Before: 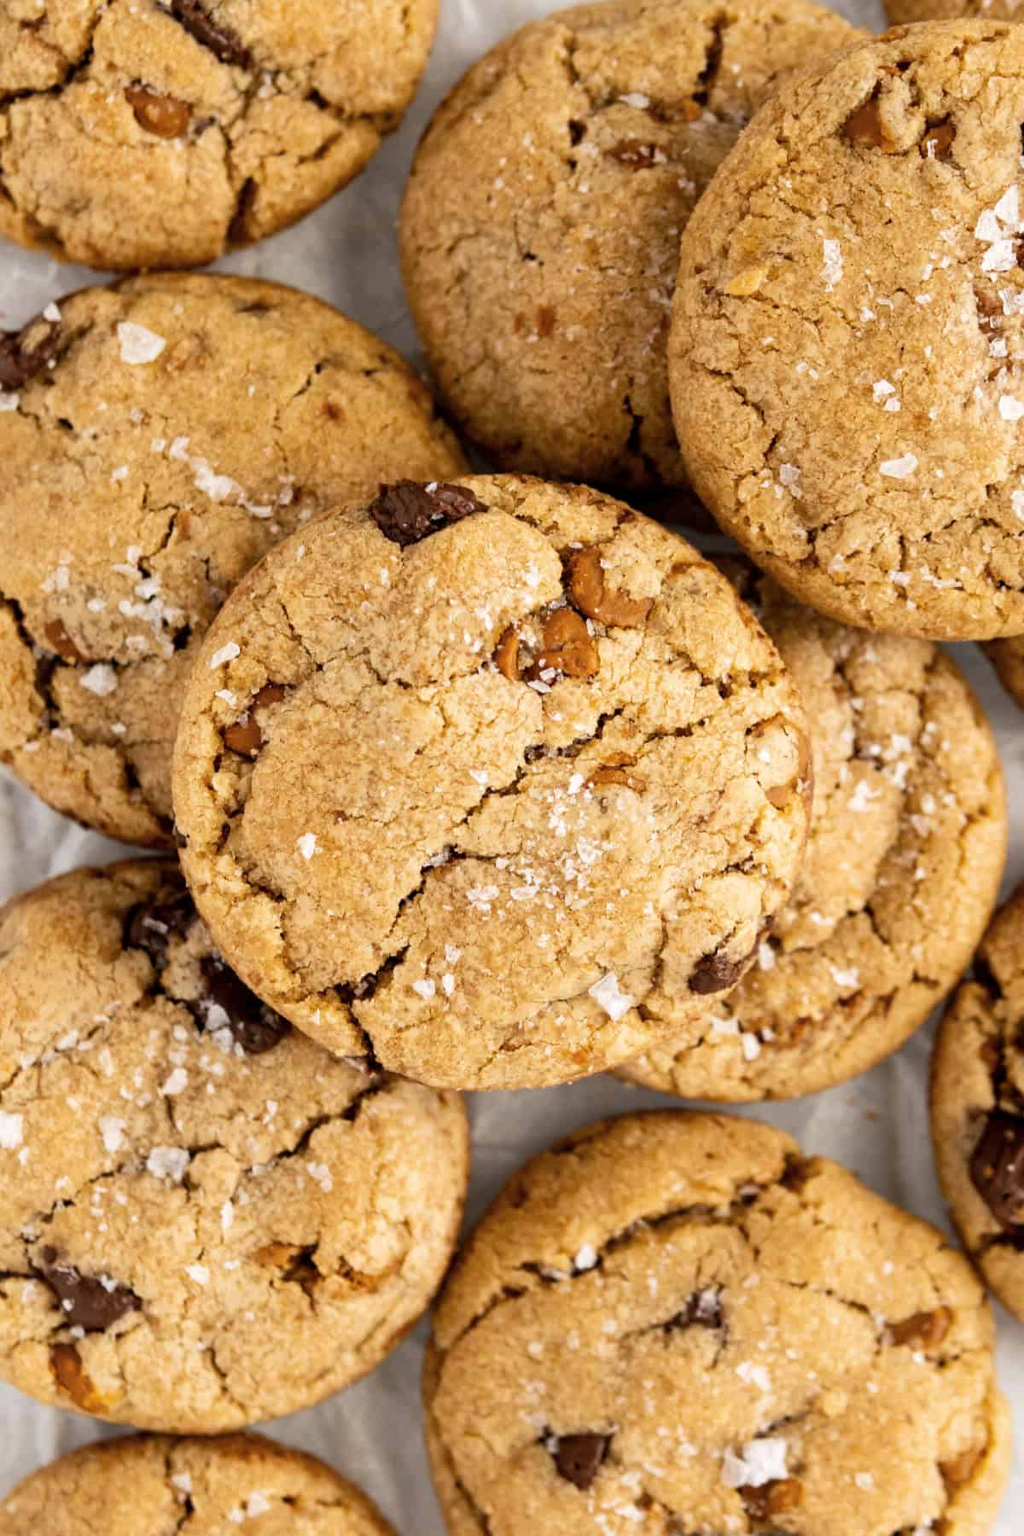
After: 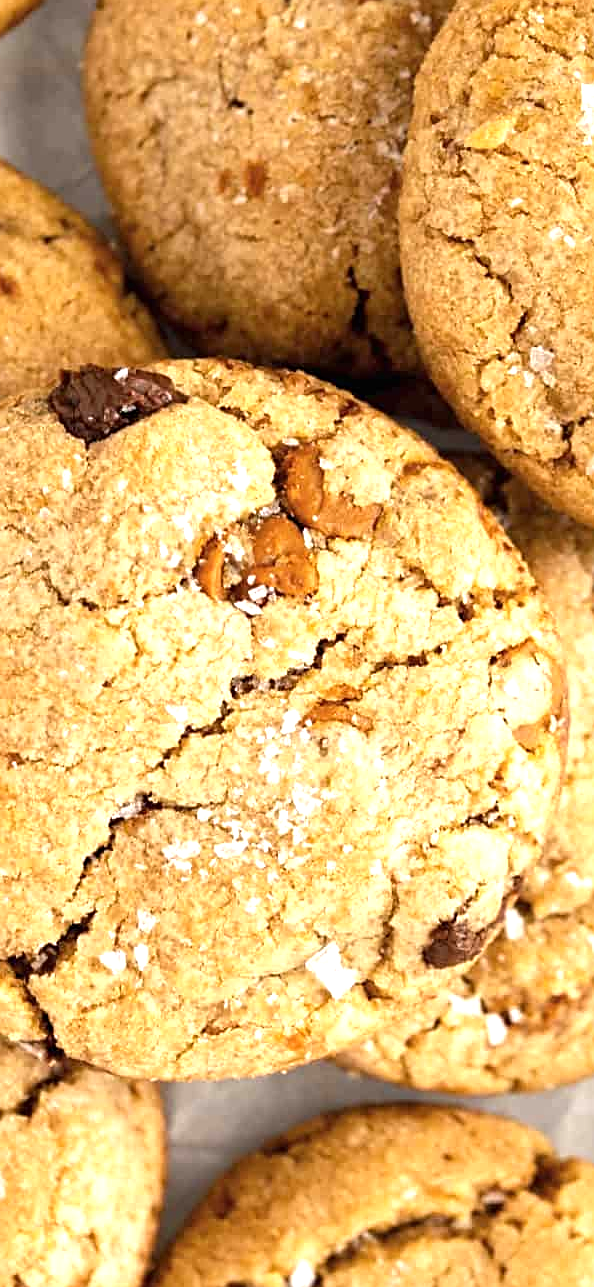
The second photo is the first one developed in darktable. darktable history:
exposure: black level correction 0, exposure 0.696 EV, compensate highlight preservation false
crop: left 32.018%, top 10.946%, right 18.434%, bottom 17.503%
tone equalizer: edges refinement/feathering 500, mask exposure compensation -1.57 EV, preserve details no
sharpen: on, module defaults
